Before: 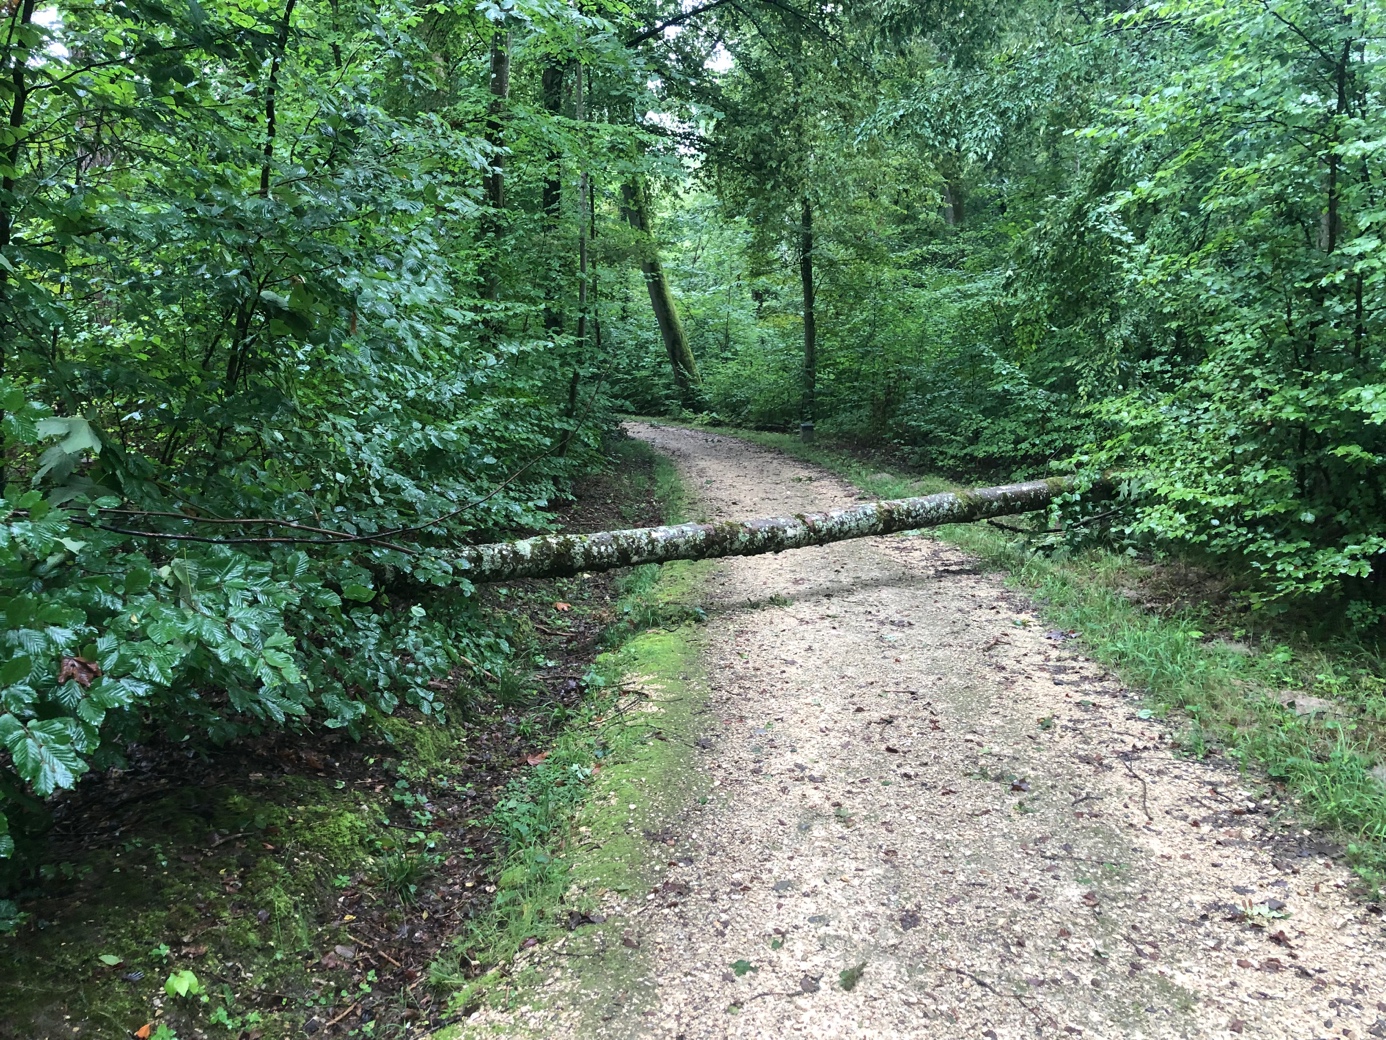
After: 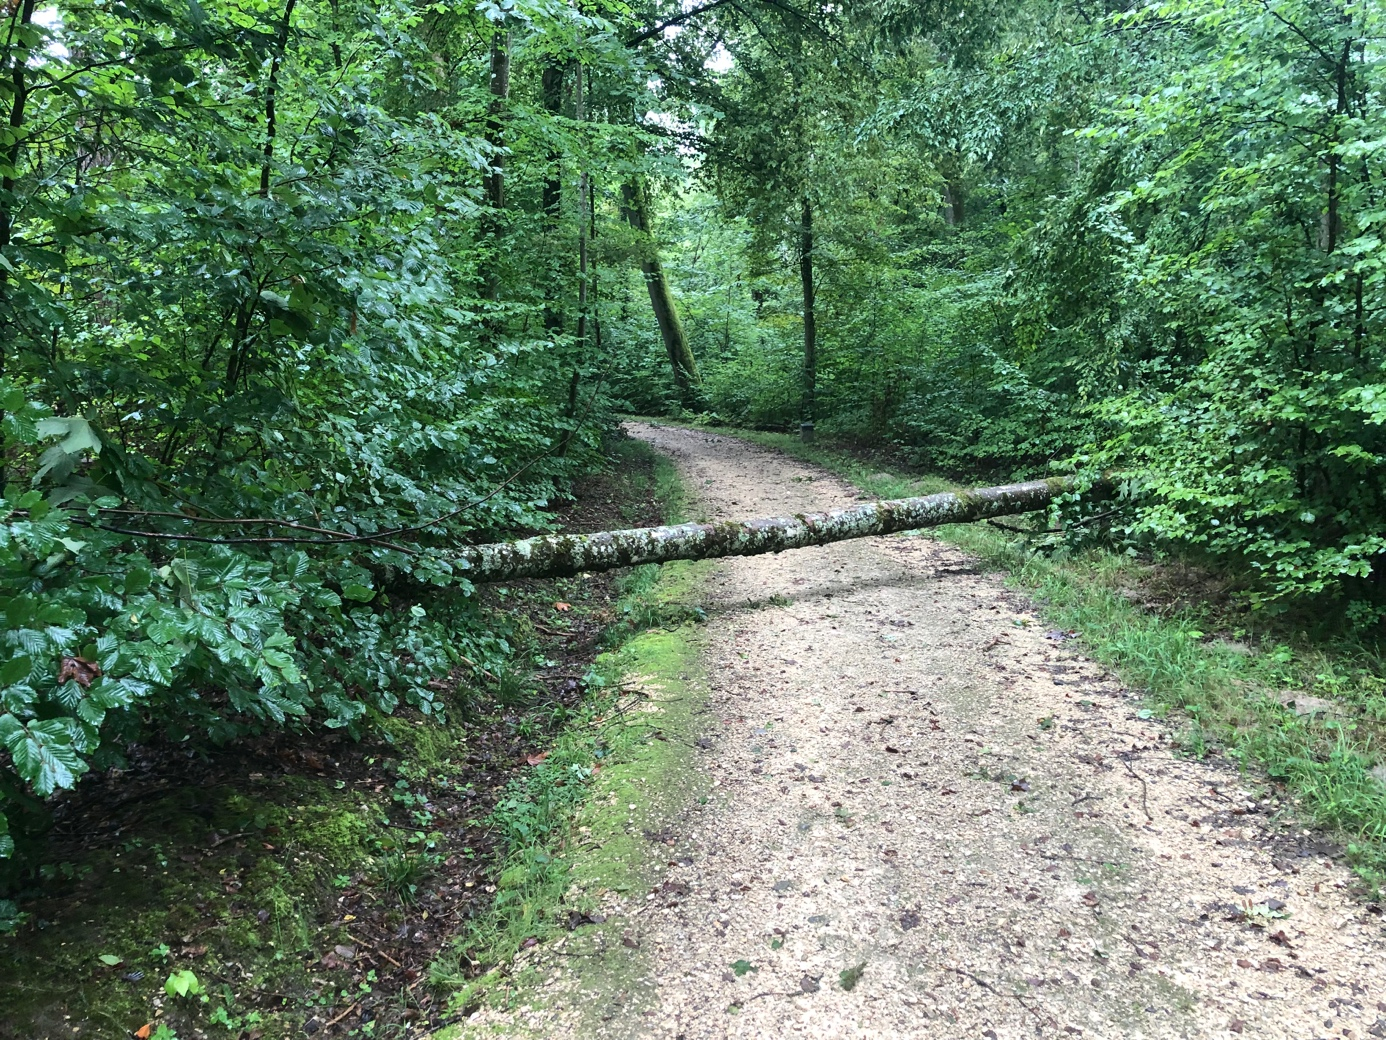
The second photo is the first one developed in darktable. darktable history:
contrast brightness saturation: contrast 0.103, brightness 0.021, saturation 0.025
